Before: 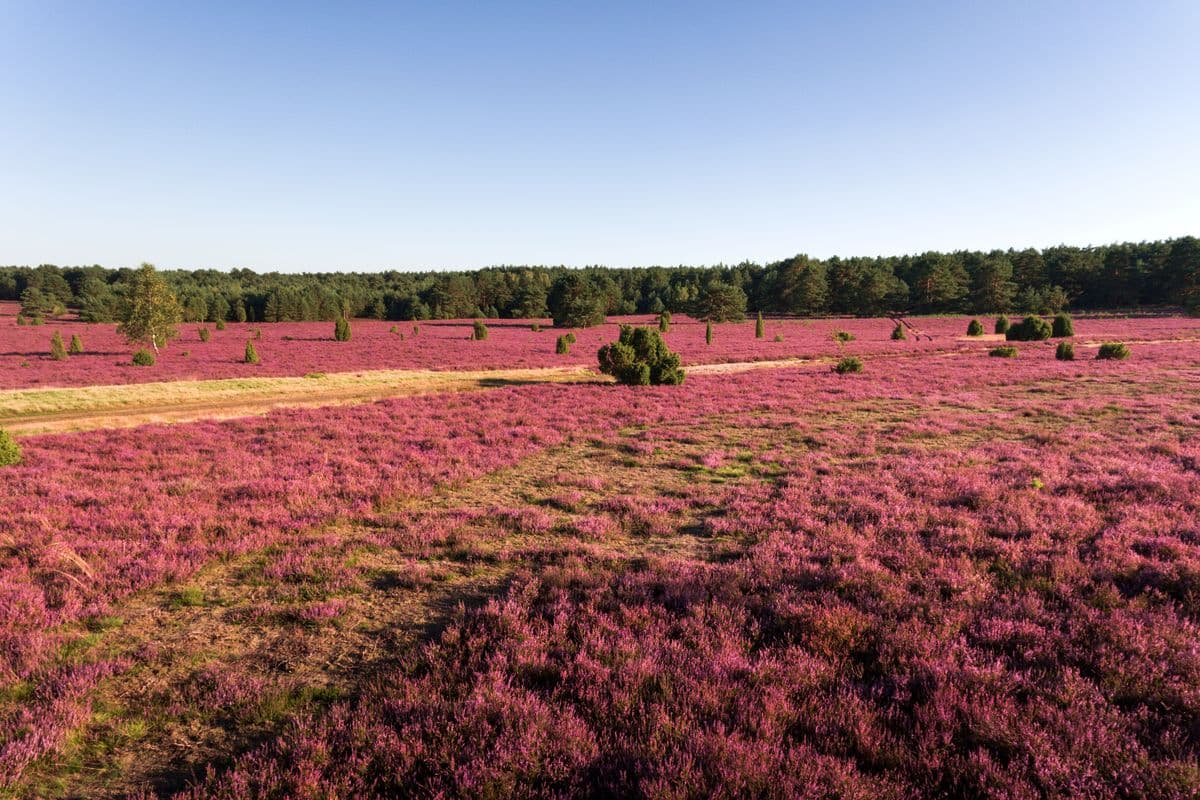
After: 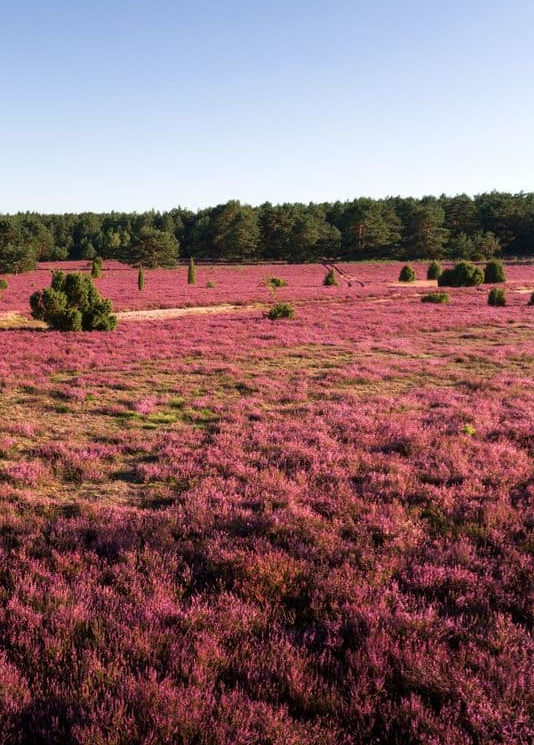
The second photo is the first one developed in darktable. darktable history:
crop: left 47.367%, top 6.869%, right 8.089%
